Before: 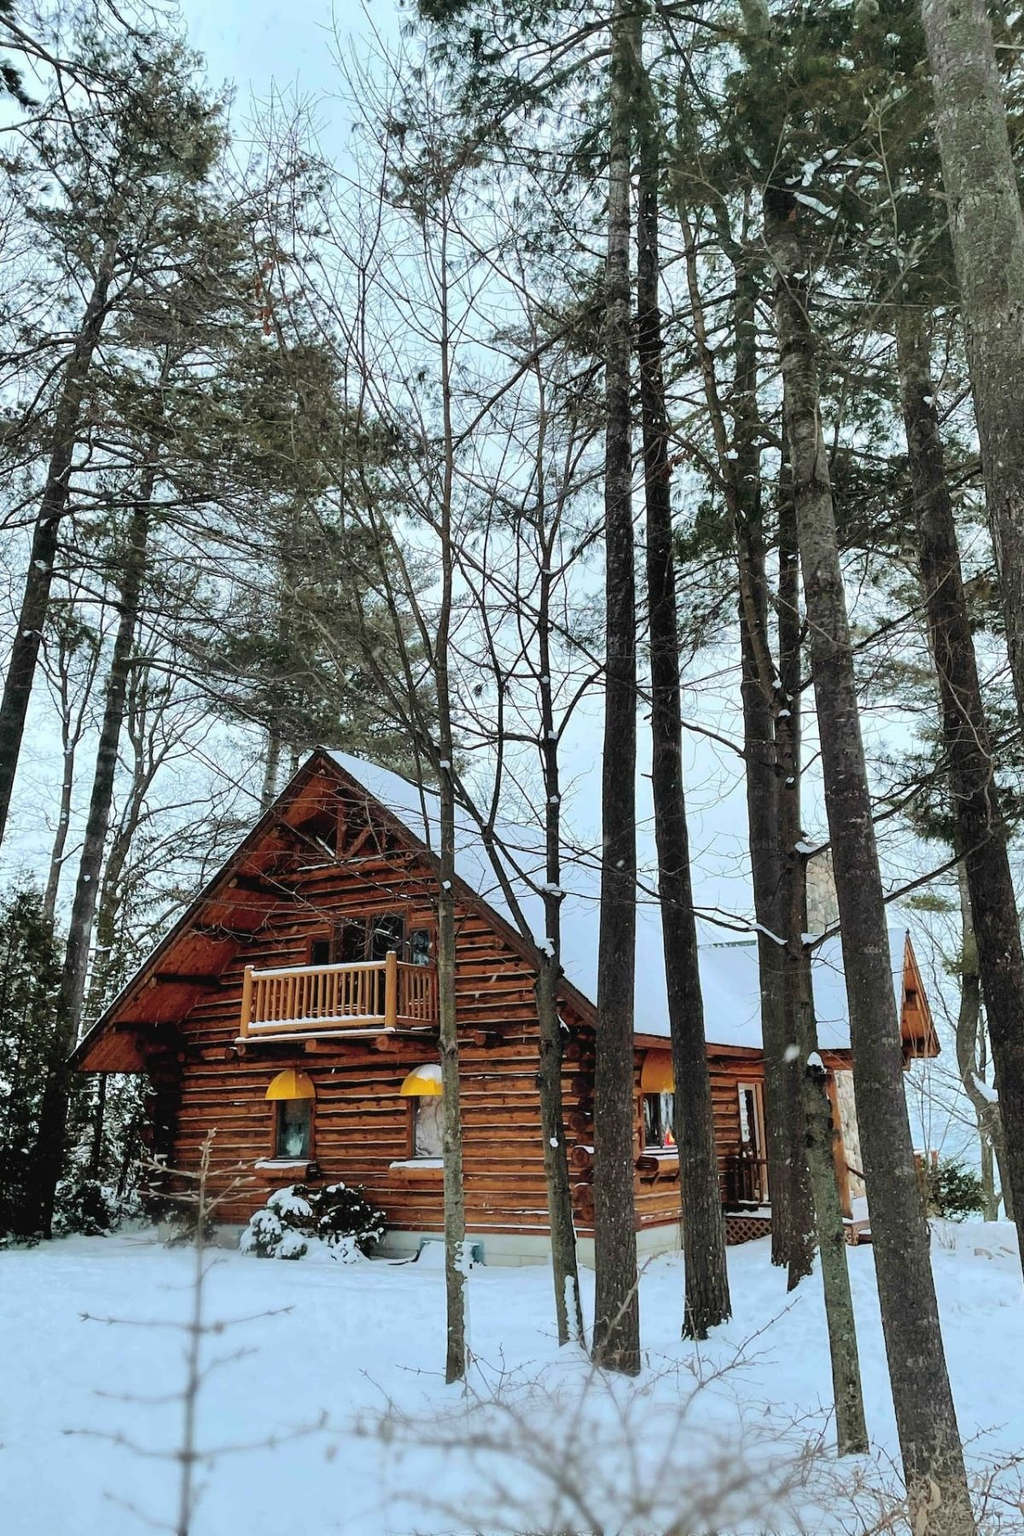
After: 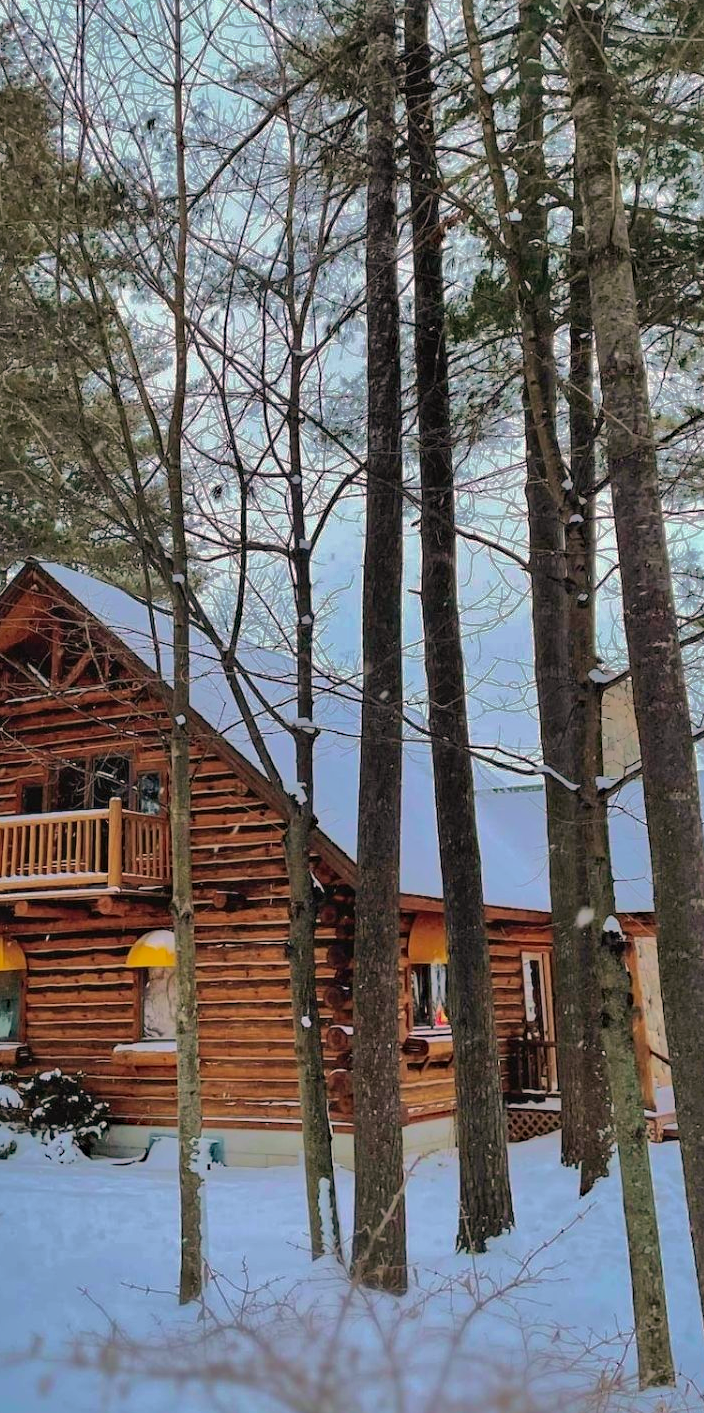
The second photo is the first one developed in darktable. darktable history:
crop and rotate: left 28.607%, top 17.659%, right 12.655%, bottom 3.825%
velvia: on, module defaults
levels: white 99.94%
contrast brightness saturation: contrast 0.053
color correction: highlights a* 7.97, highlights b* 4.15
shadows and highlights: shadows 38.17, highlights -74.13
haze removal: adaptive false
